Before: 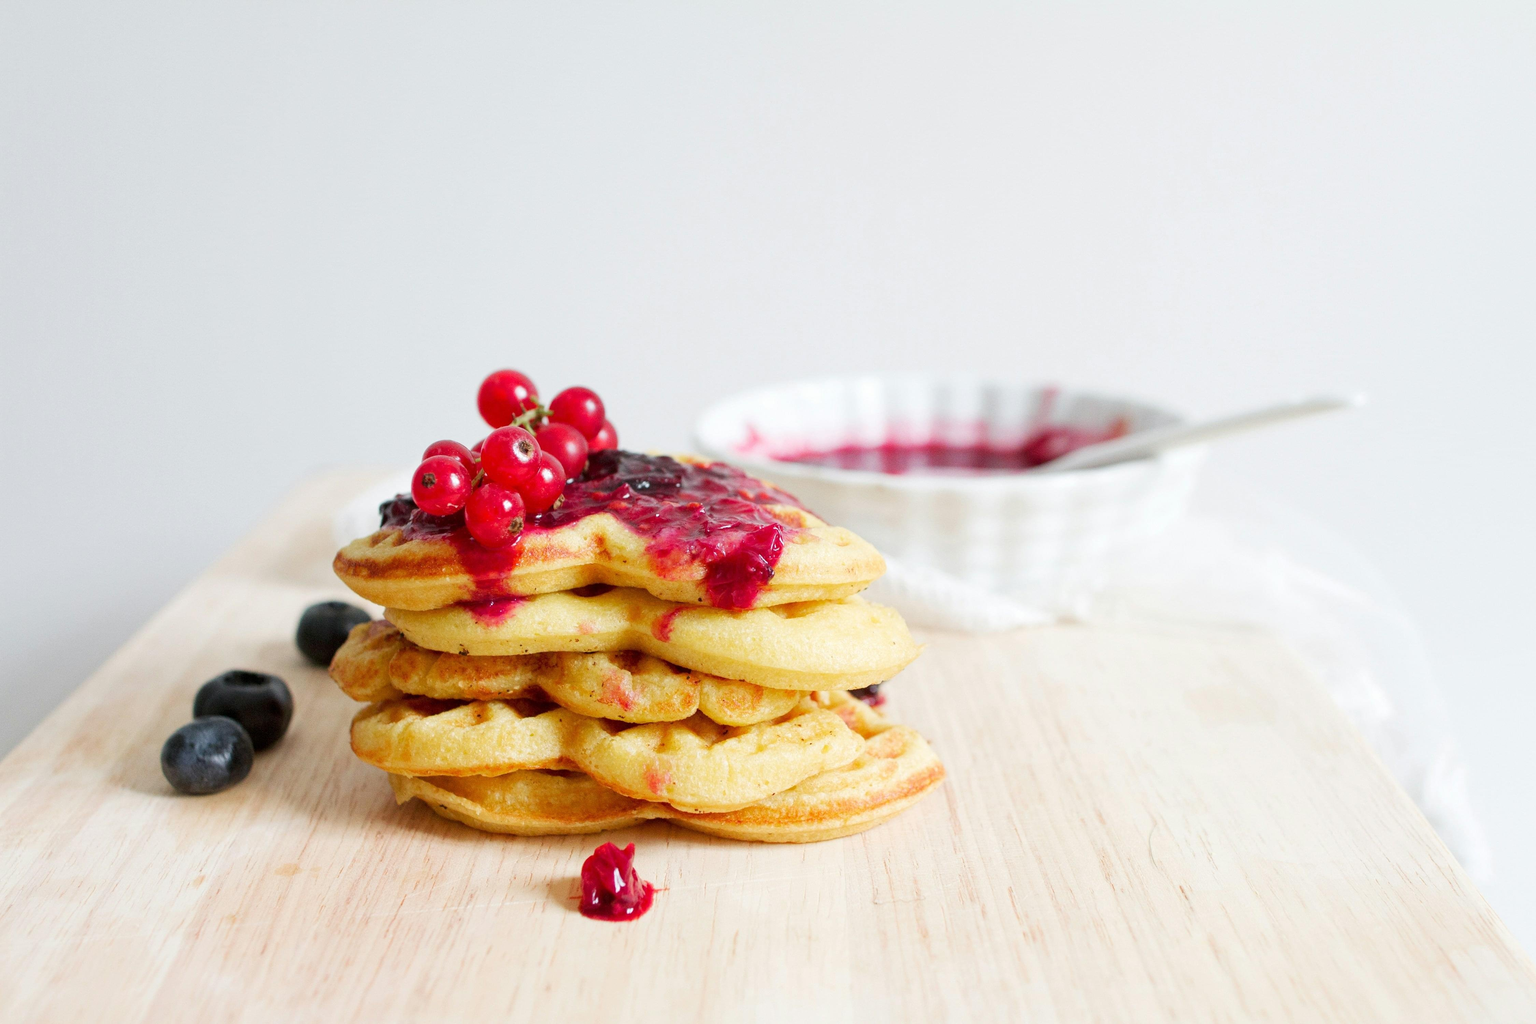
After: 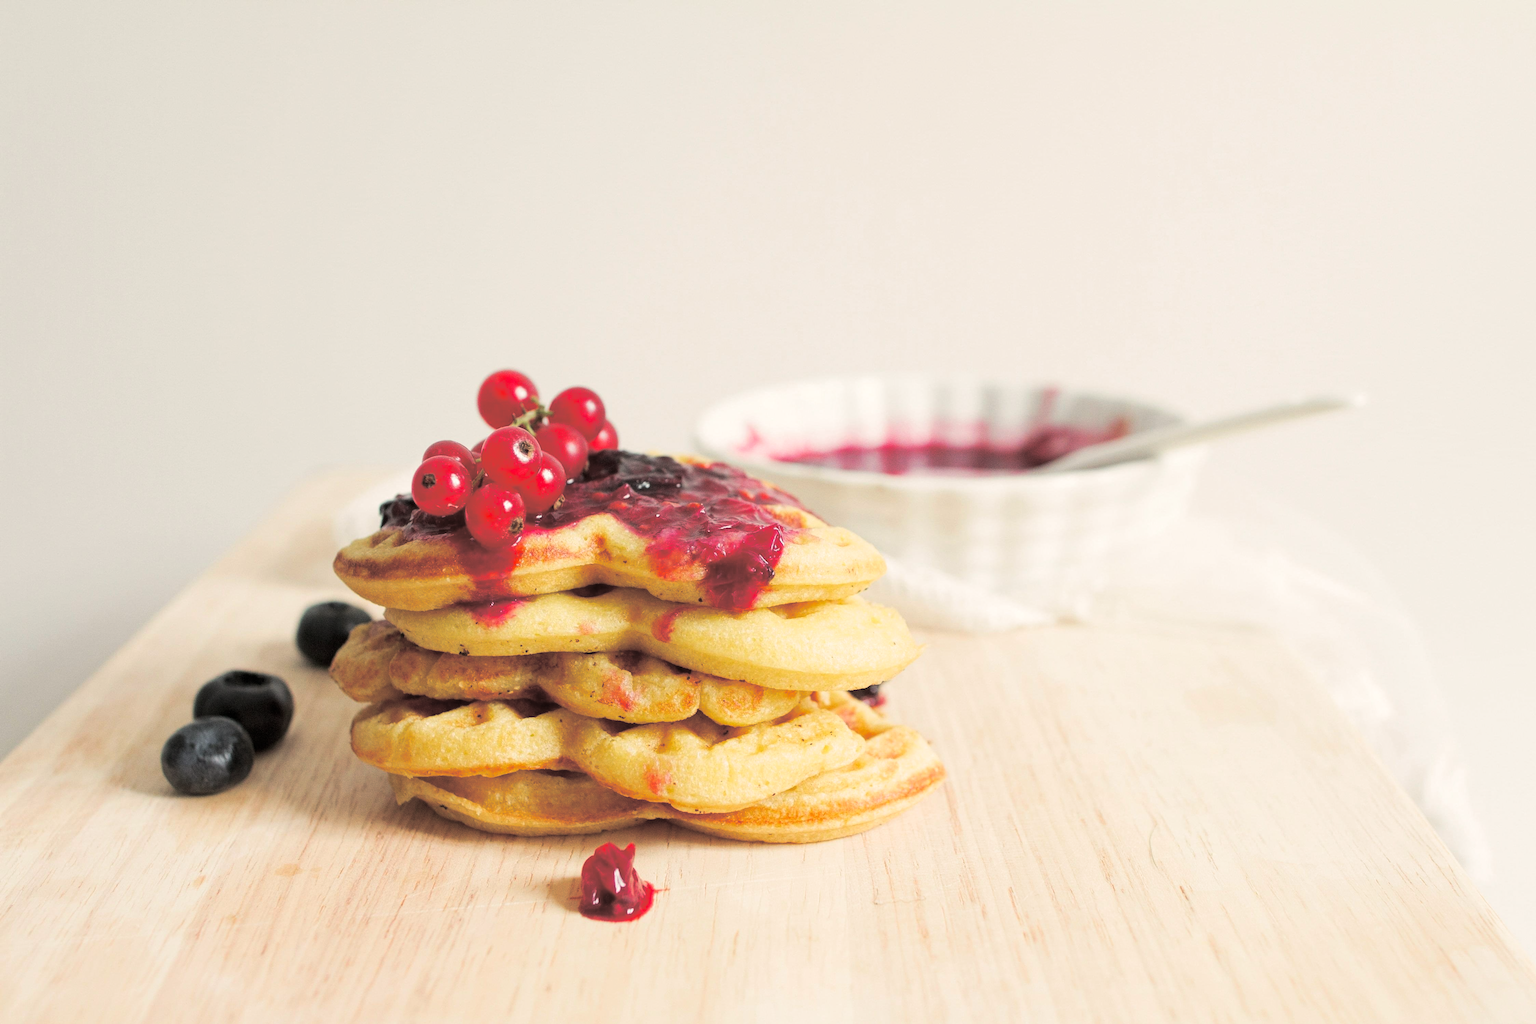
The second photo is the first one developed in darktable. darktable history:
split-toning: shadows › hue 36°, shadows › saturation 0.05, highlights › hue 10.8°, highlights › saturation 0.15, compress 40%
white balance: red 1.045, blue 0.932
